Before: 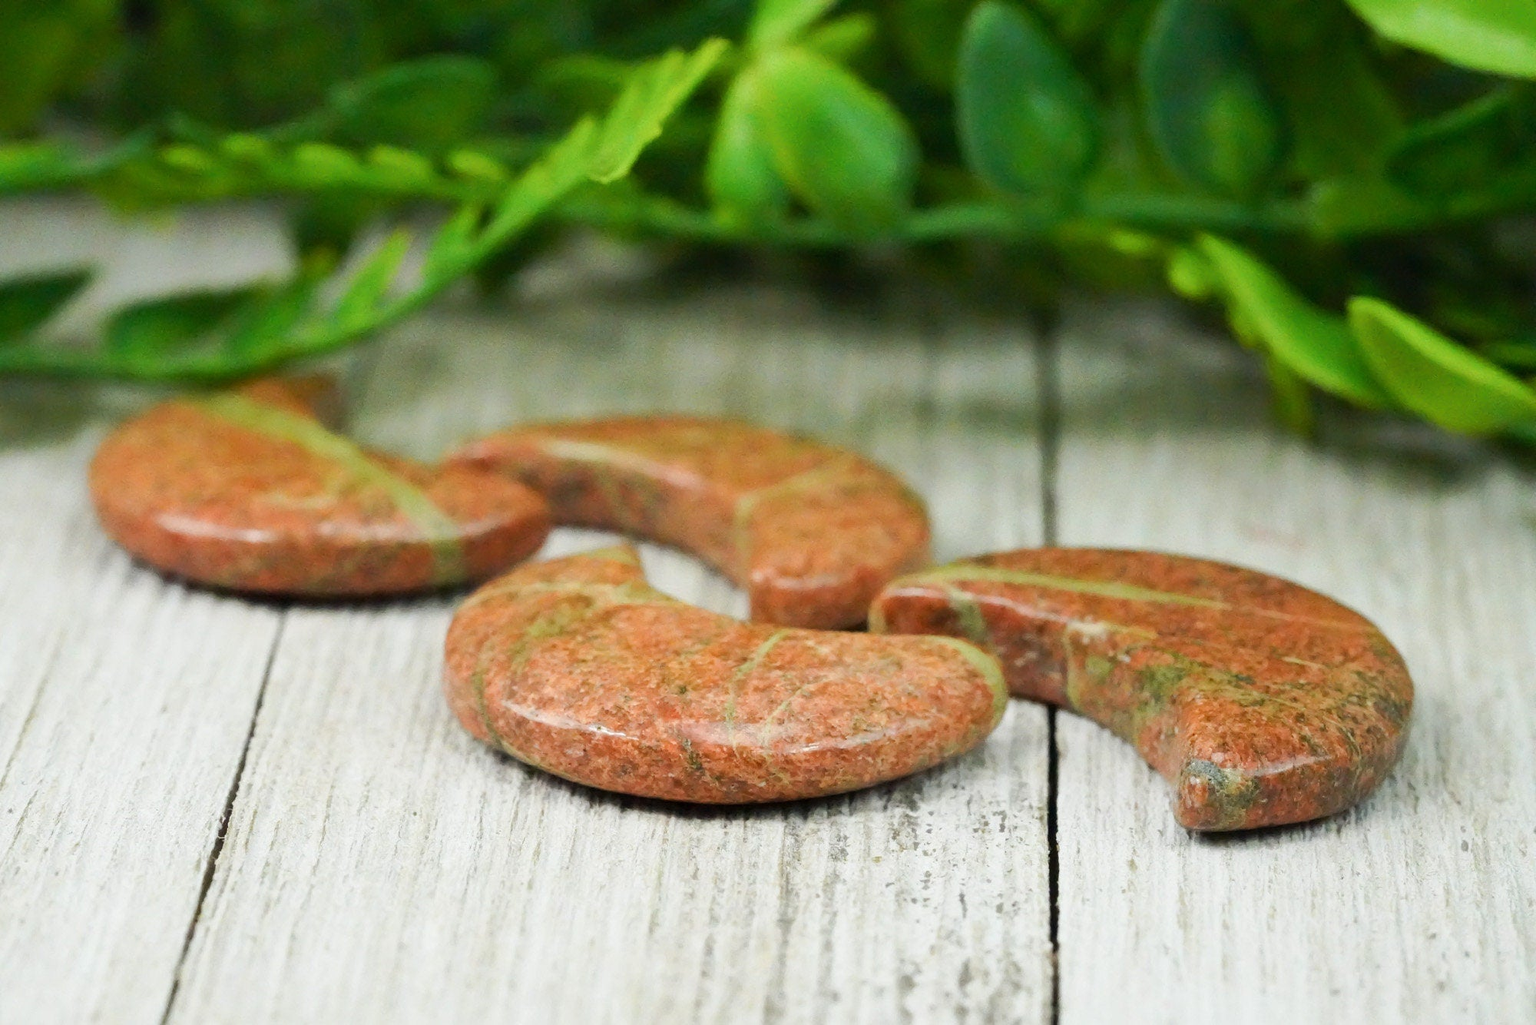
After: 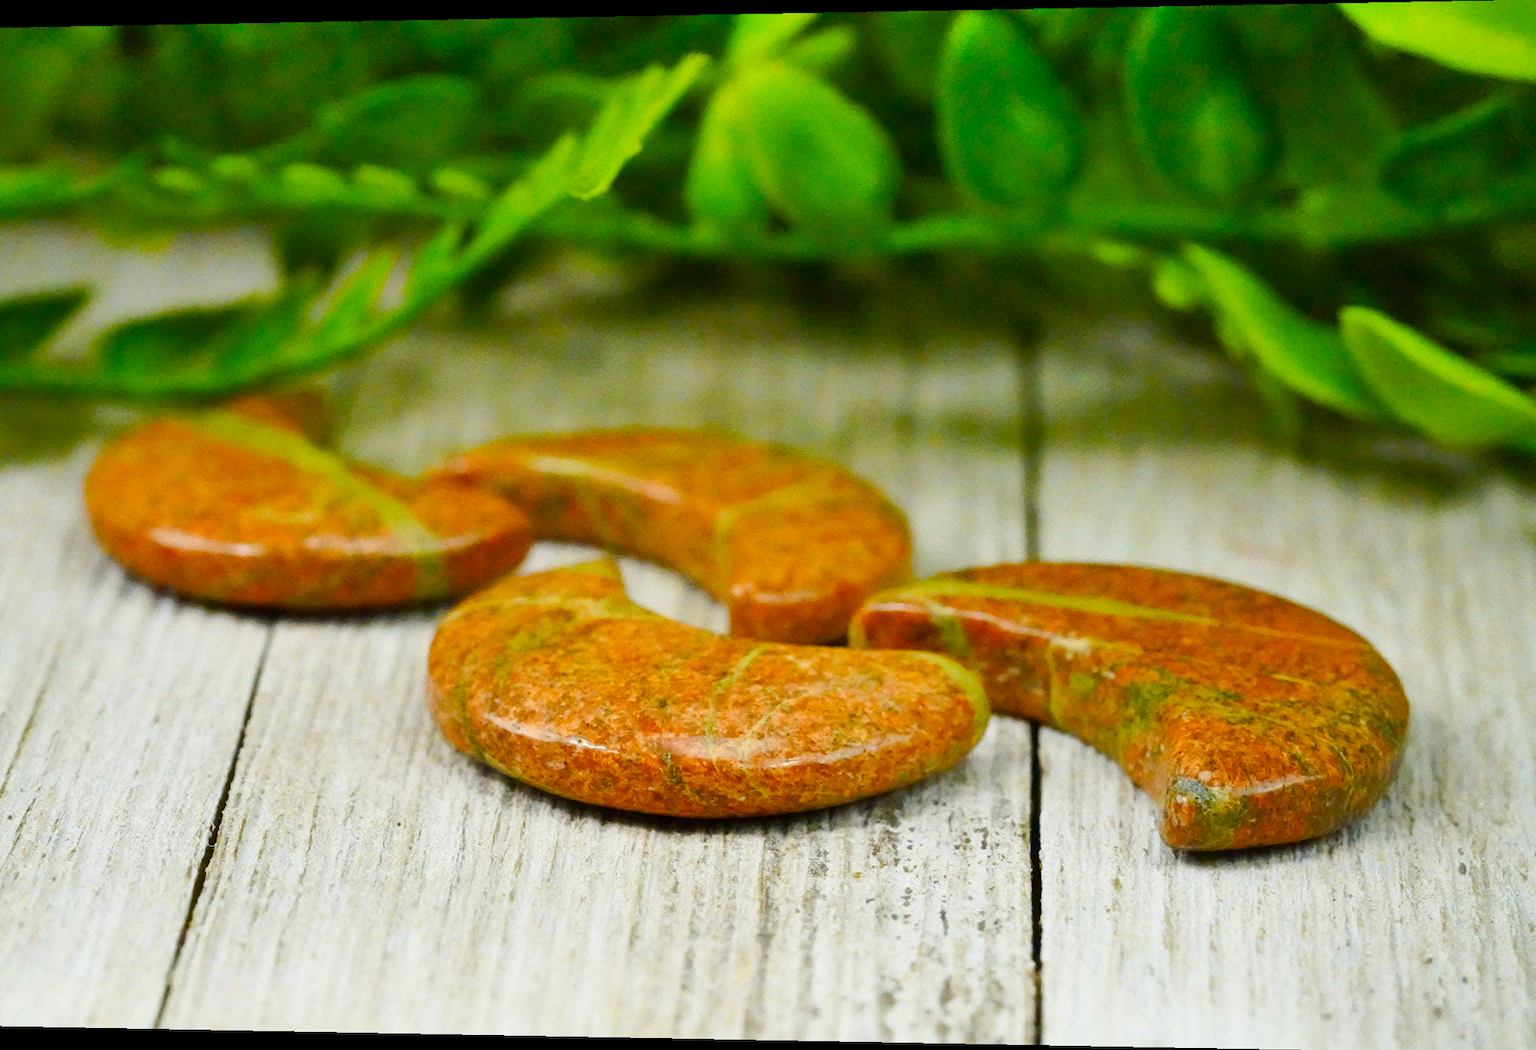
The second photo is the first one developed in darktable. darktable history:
color balance rgb: perceptual saturation grading › global saturation 20%, perceptual saturation grading › highlights -25%, perceptual saturation grading › shadows 25%
crop: top 0.05%, bottom 0.098%
rotate and perspective: lens shift (horizontal) -0.055, automatic cropping off
shadows and highlights: soften with gaussian
color contrast: green-magenta contrast 1.12, blue-yellow contrast 1.95, unbound 0
